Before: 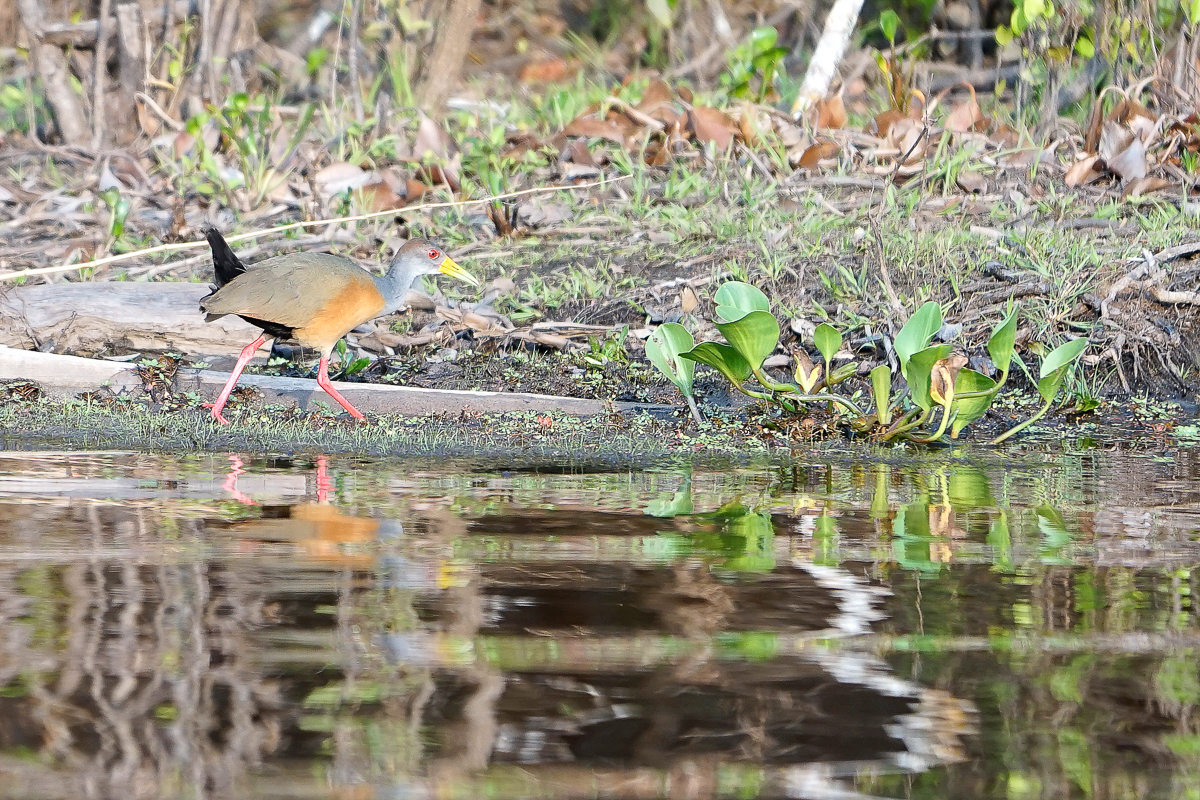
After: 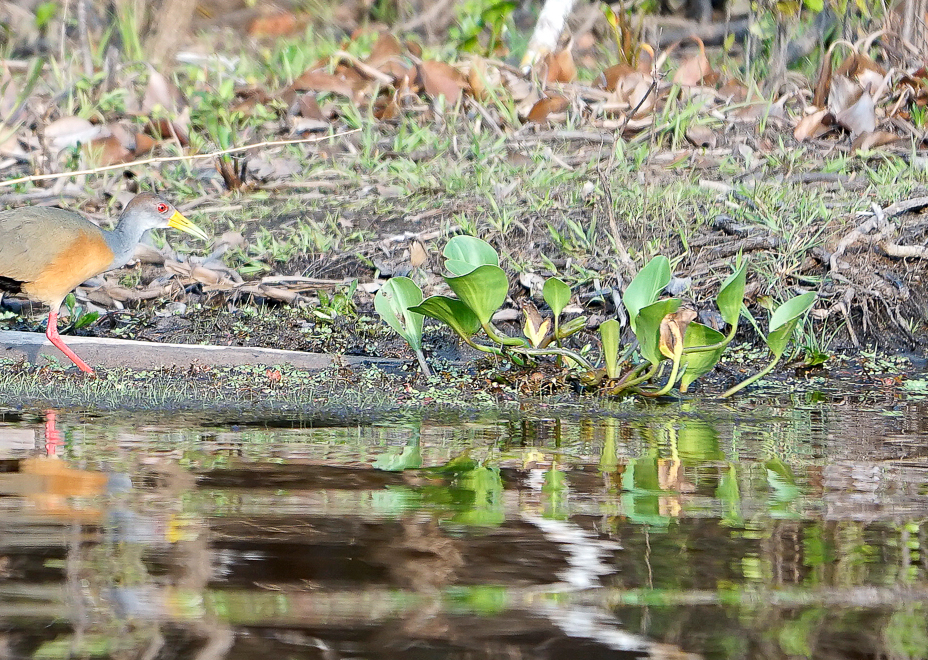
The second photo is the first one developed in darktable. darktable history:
crop: left 22.621%, top 5.849%, bottom 11.623%
exposure: black level correction 0.002, compensate highlight preservation false
